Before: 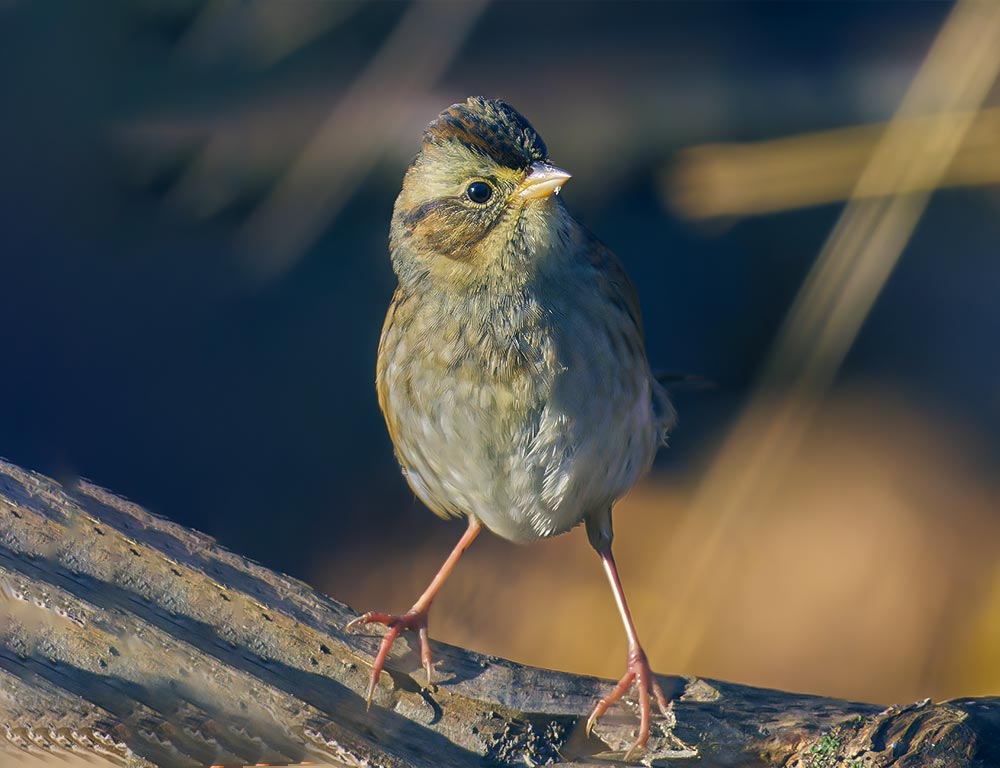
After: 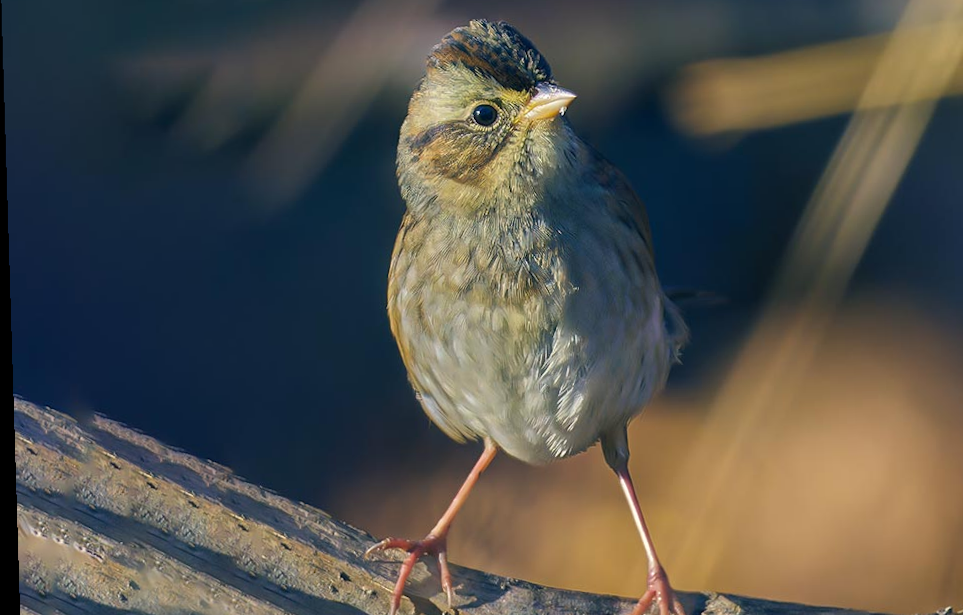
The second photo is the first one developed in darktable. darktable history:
crop and rotate: angle 0.03°, top 11.643%, right 5.651%, bottom 11.189%
rotate and perspective: rotation -1.75°, automatic cropping off
